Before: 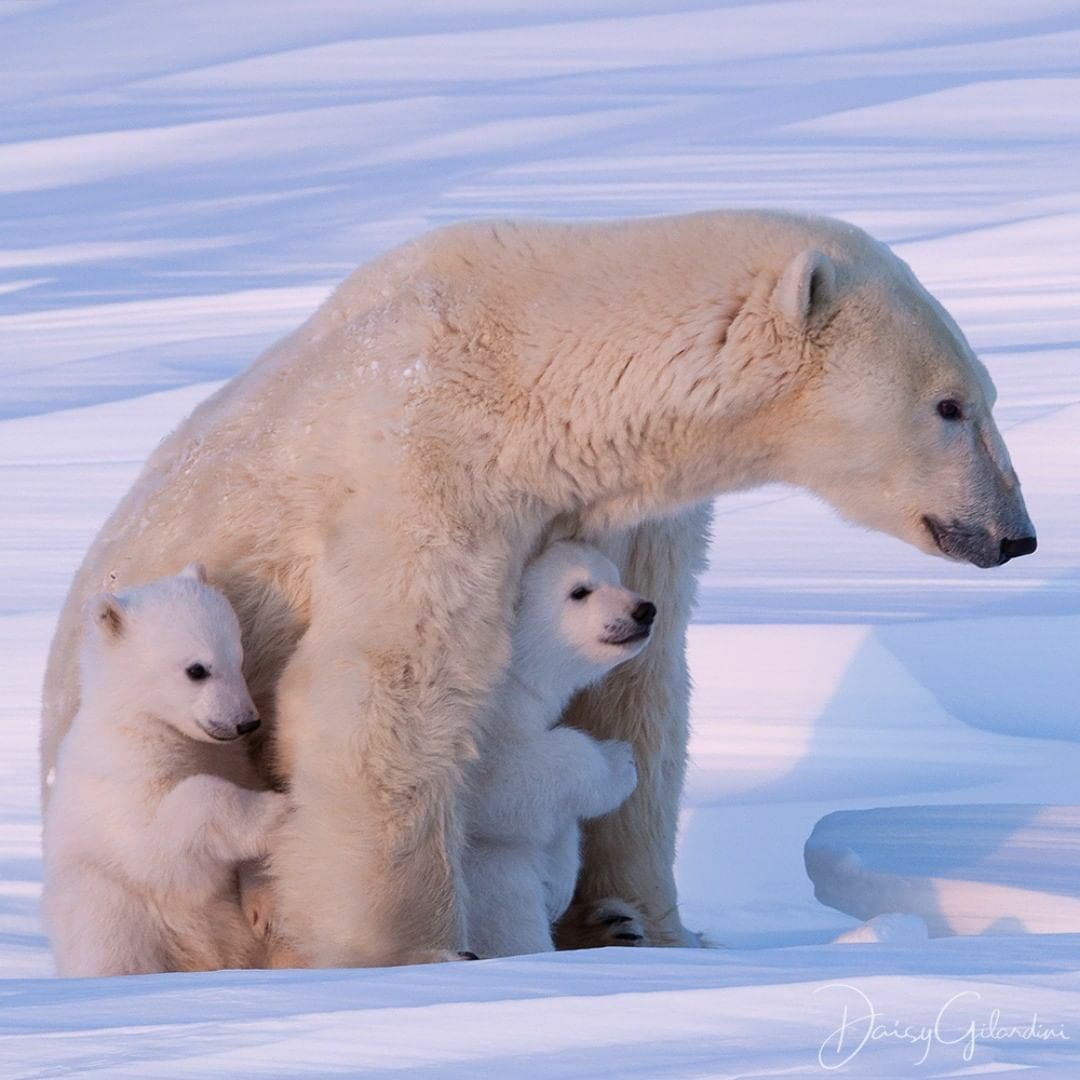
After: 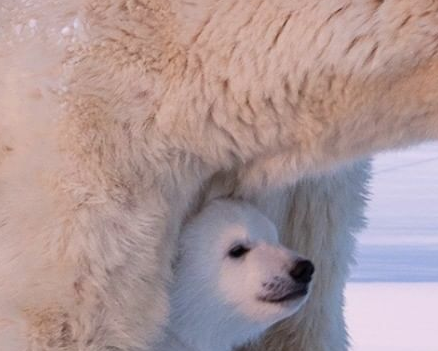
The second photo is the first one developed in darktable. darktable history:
crop: left 31.703%, top 31.736%, right 27.687%, bottom 35.717%
